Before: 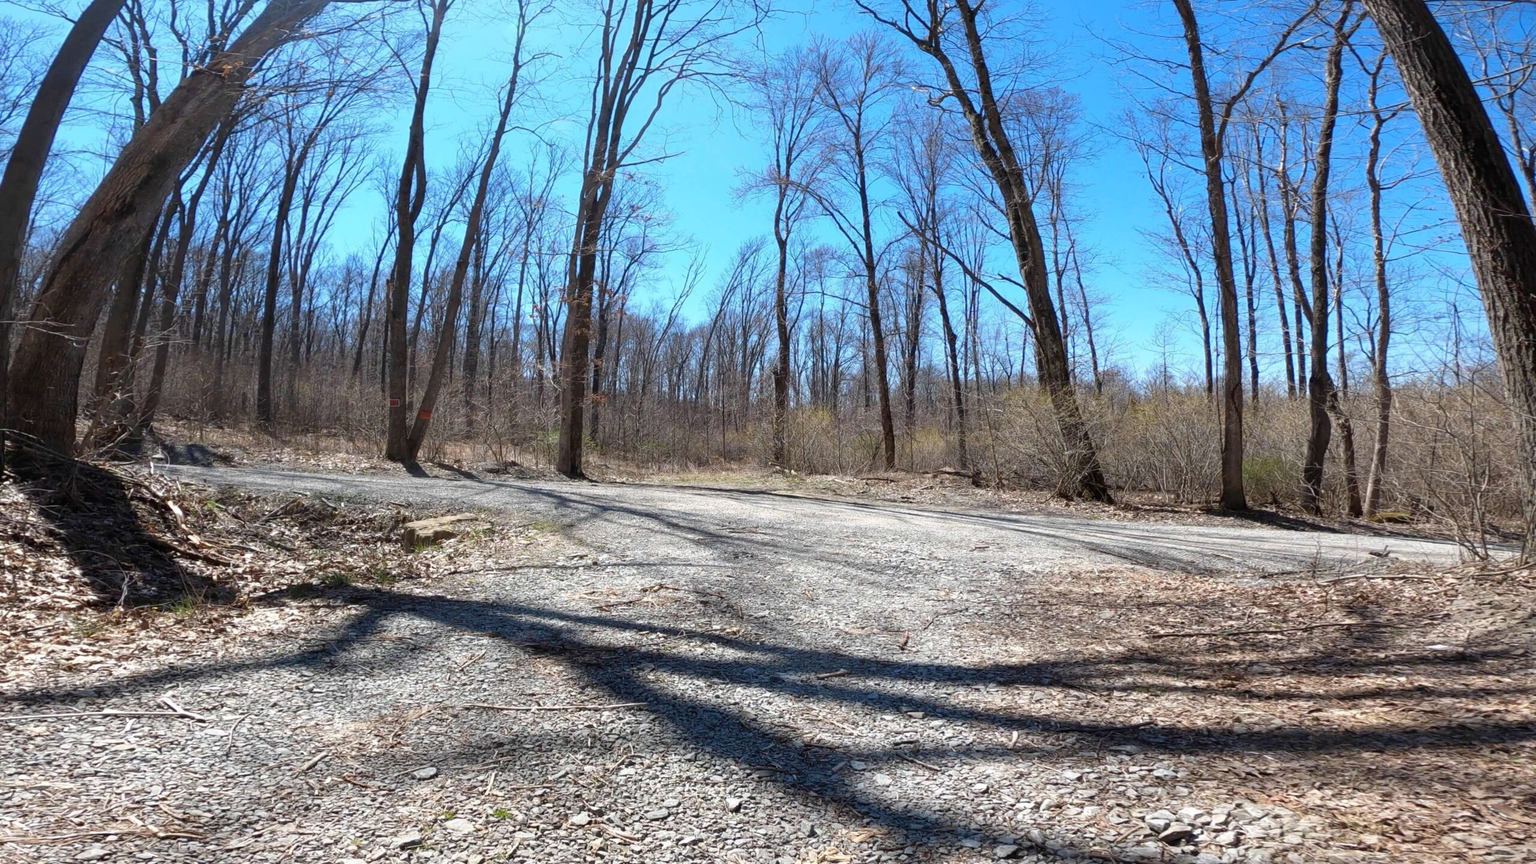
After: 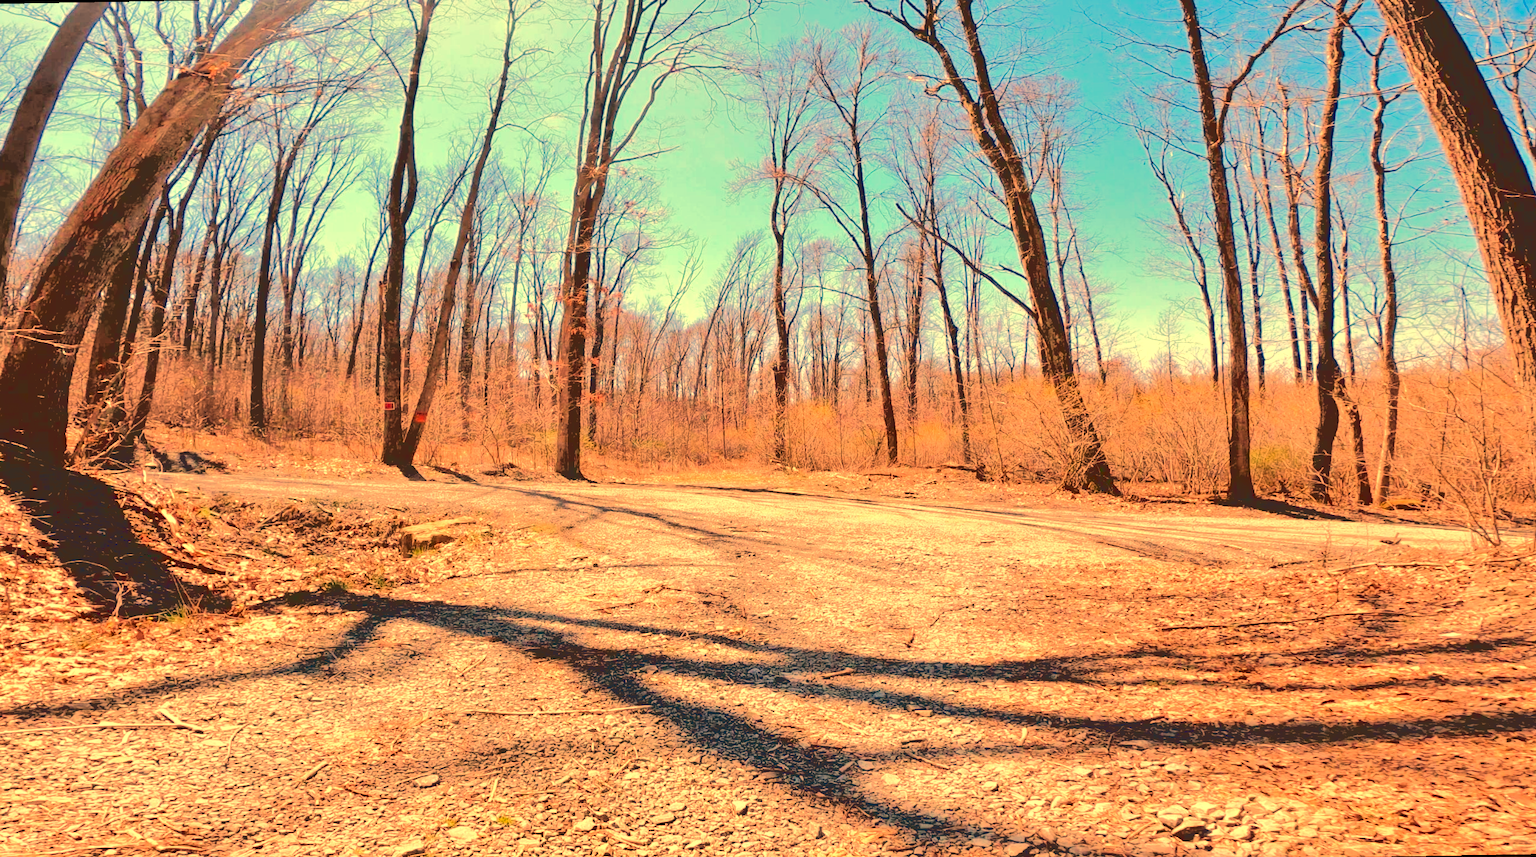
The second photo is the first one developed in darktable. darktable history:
rotate and perspective: rotation -1°, crop left 0.011, crop right 0.989, crop top 0.025, crop bottom 0.975
white balance: red 1.467, blue 0.684
tone equalizer: -7 EV 0.15 EV, -6 EV 0.6 EV, -5 EV 1.15 EV, -4 EV 1.33 EV, -3 EV 1.15 EV, -2 EV 0.6 EV, -1 EV 0.15 EV, mask exposure compensation -0.5 EV
base curve: curves: ch0 [(0.065, 0.026) (0.236, 0.358) (0.53, 0.546) (0.777, 0.841) (0.924, 0.992)], preserve colors average RGB
color zones: curves: ch0 [(0, 0.613) (0.01, 0.613) (0.245, 0.448) (0.498, 0.529) (0.642, 0.665) (0.879, 0.777) (0.99, 0.613)]; ch1 [(0, 0) (0.143, 0) (0.286, 0) (0.429, 0) (0.571, 0) (0.714, 0) (0.857, 0)], mix -121.96%
